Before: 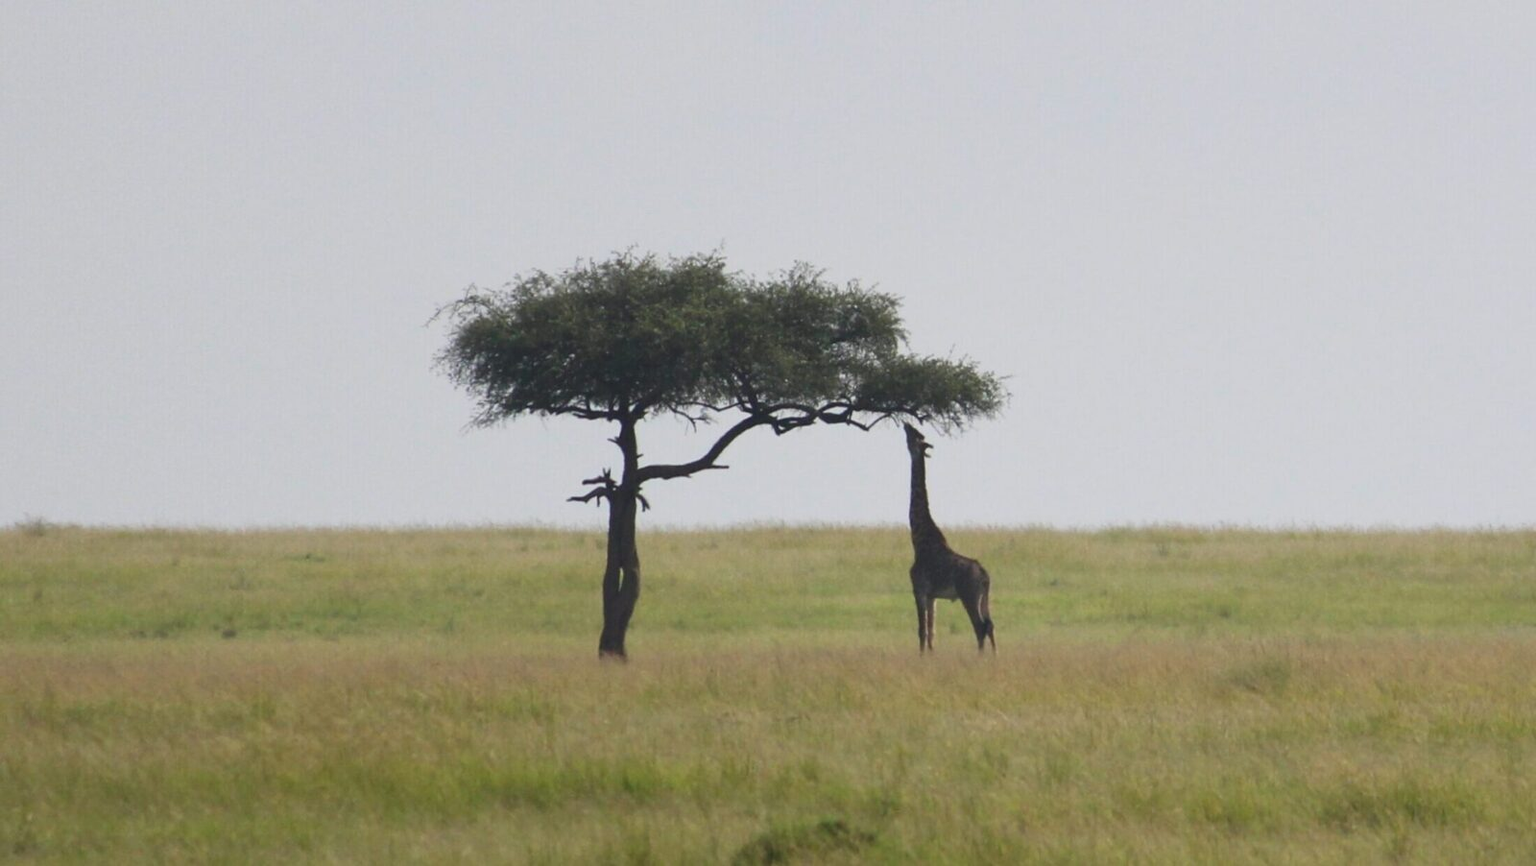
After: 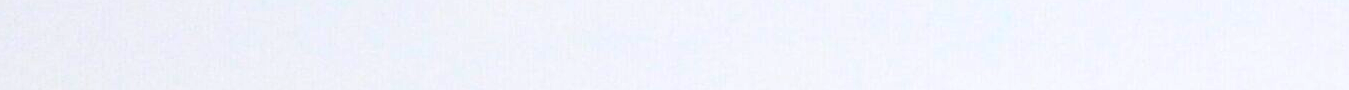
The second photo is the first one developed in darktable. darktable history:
sharpen: on, module defaults
crop and rotate: left 9.644%, top 9.491%, right 6.021%, bottom 80.509%
color balance rgb: global offset › luminance 0.71%, perceptual saturation grading › global saturation -11.5%, perceptual brilliance grading › highlights 17.77%, perceptual brilliance grading › mid-tones 31.71%, perceptual brilliance grading › shadows -31.01%, global vibrance 50%
